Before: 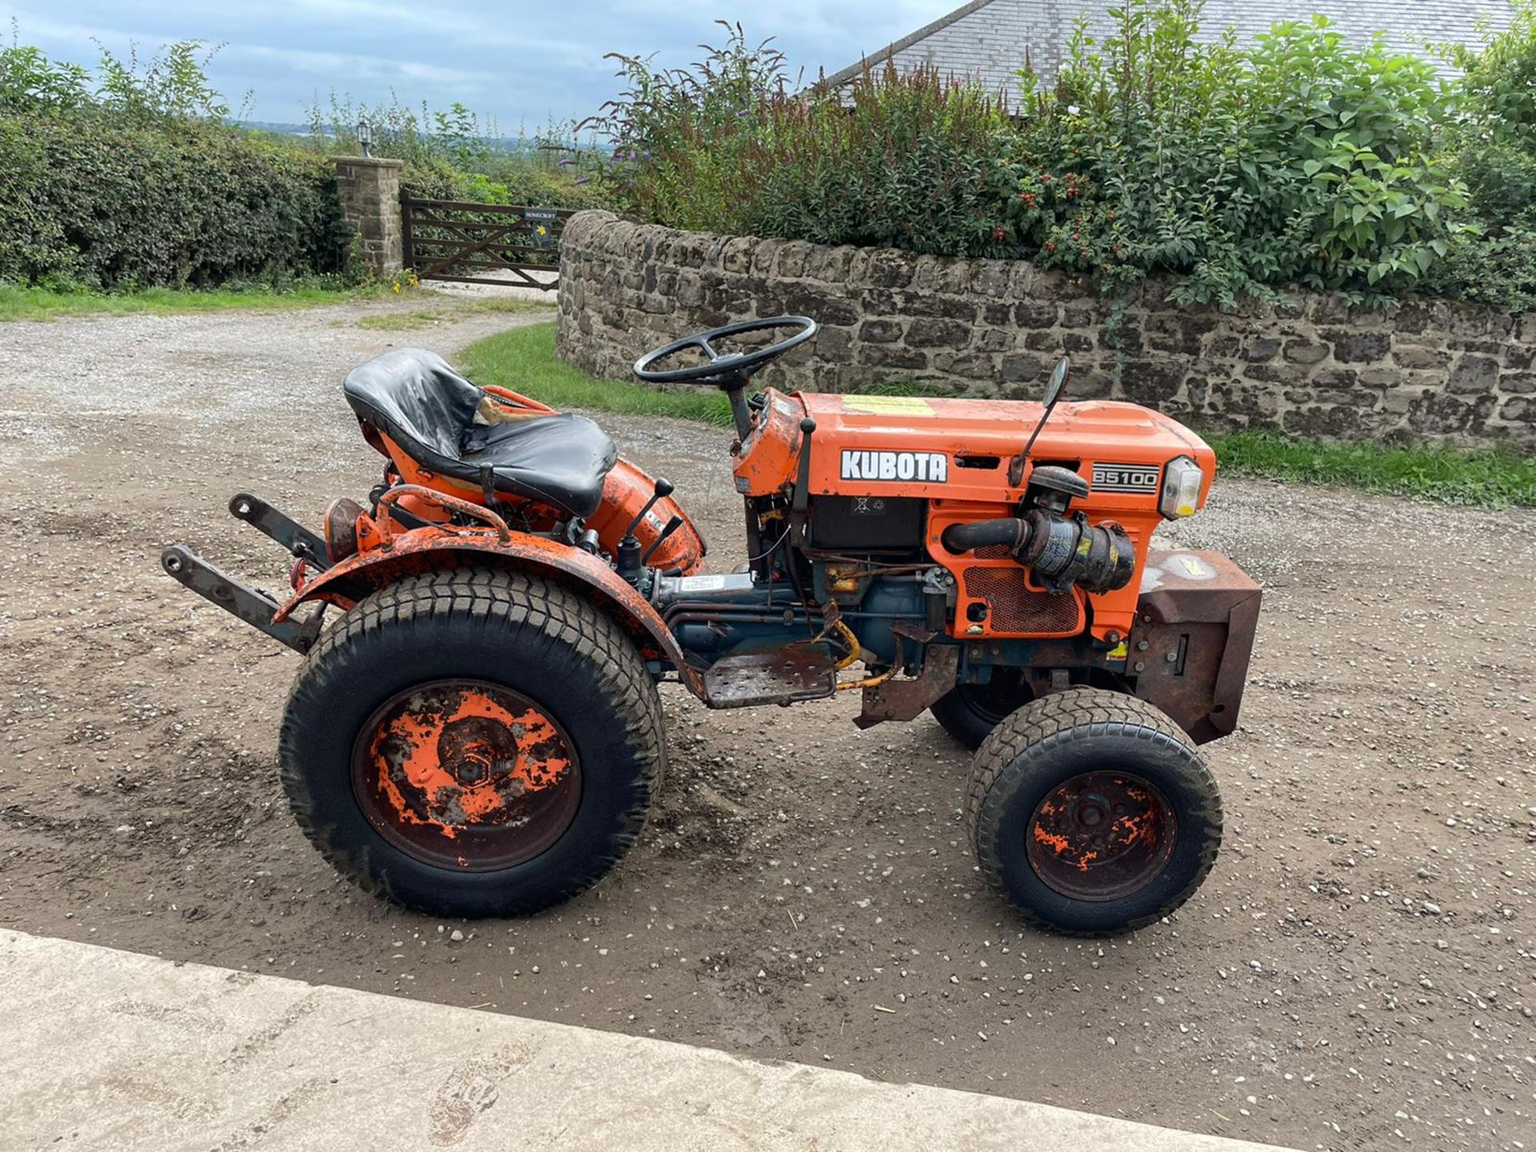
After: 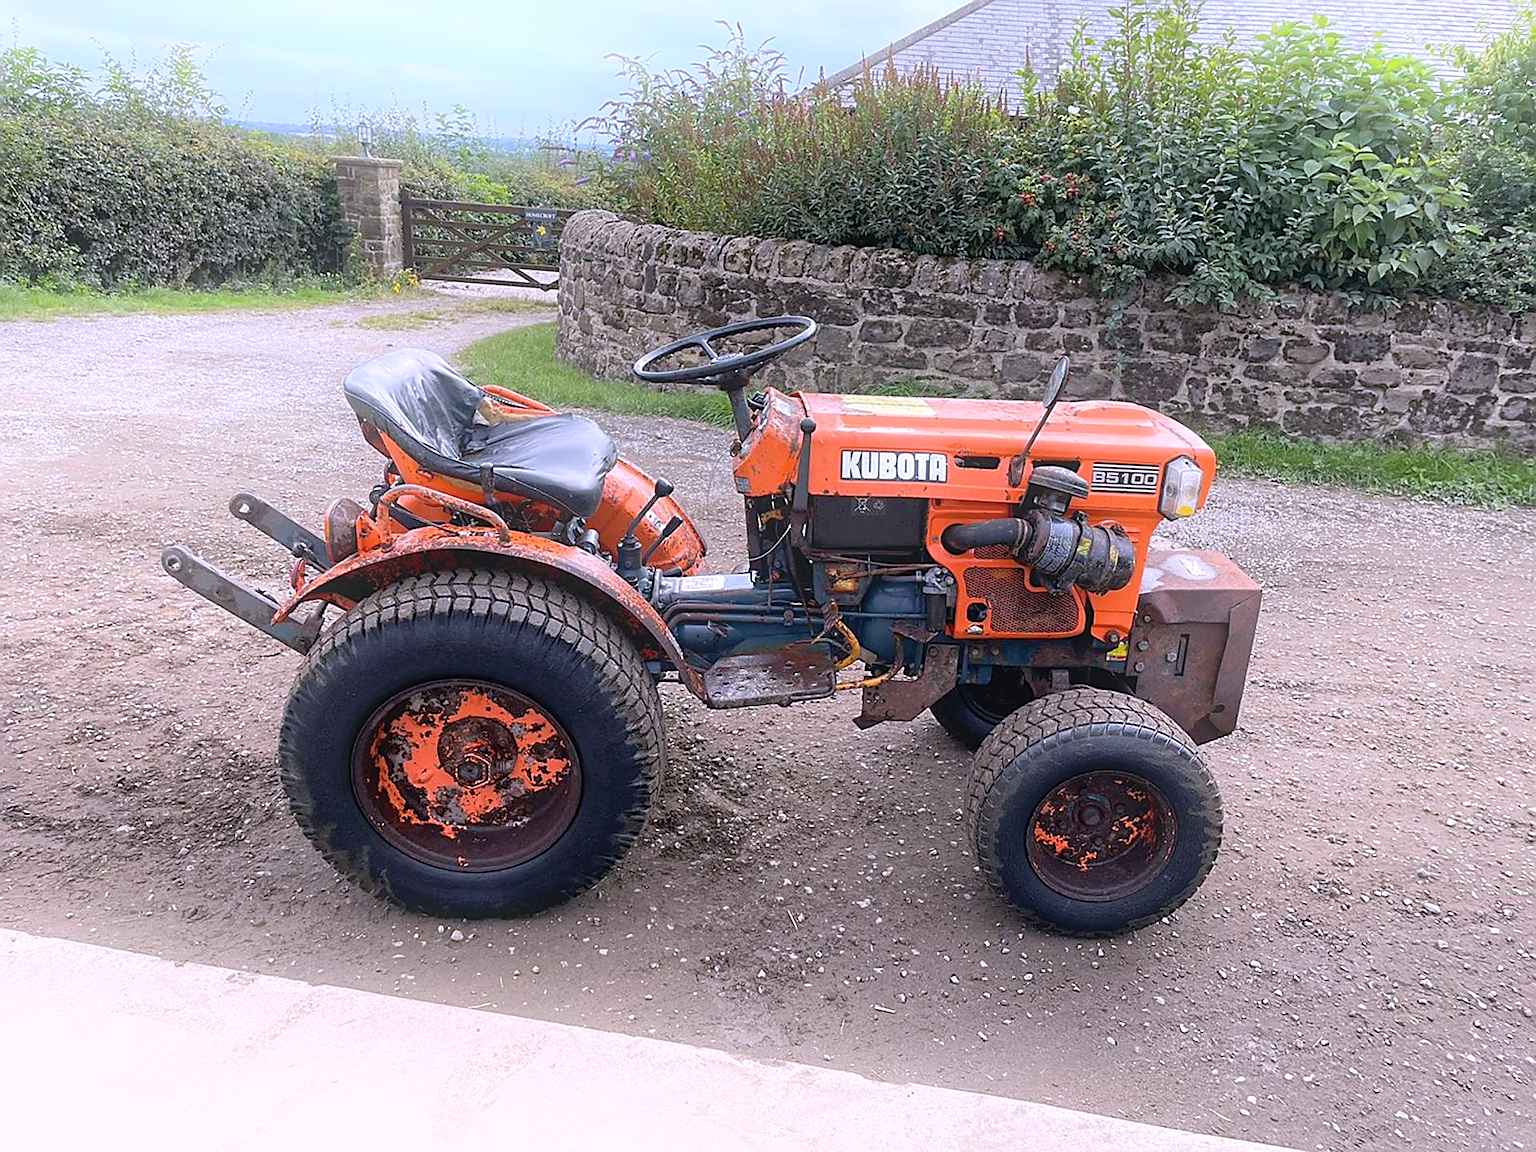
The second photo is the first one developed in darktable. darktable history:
shadows and highlights: shadows 43.06, highlights 6.94
sharpen: radius 1.4, amount 1.25, threshold 0.7
bloom: on, module defaults
white balance: red 1.042, blue 1.17
